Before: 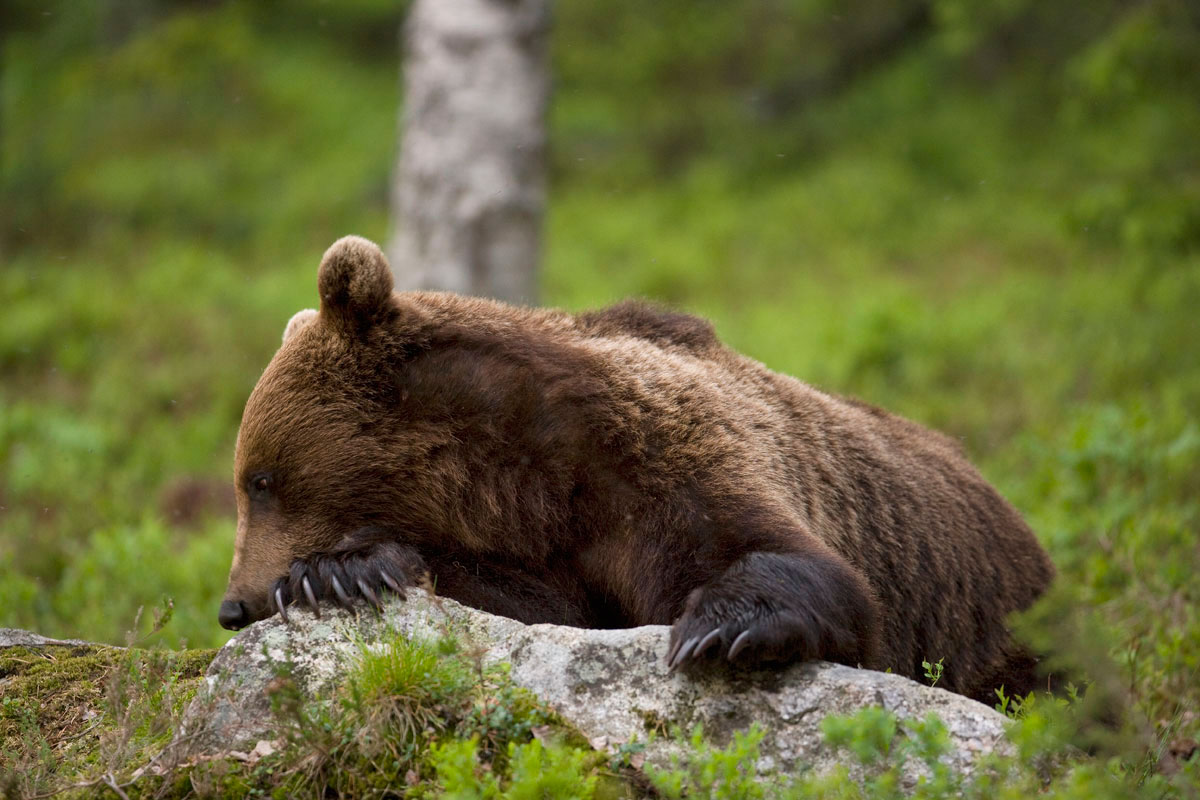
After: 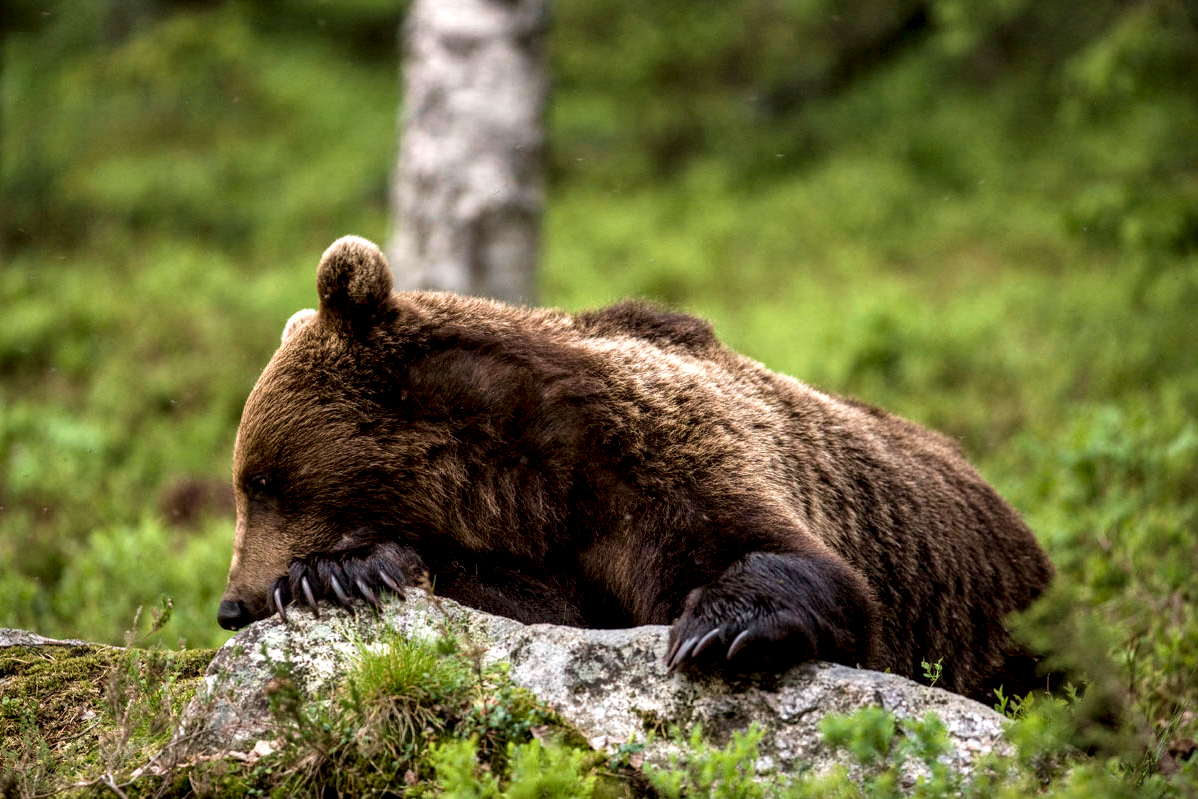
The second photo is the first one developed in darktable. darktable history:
velvia: on, module defaults
crop: left 0.112%
local contrast: highlights 18%, detail 187%
